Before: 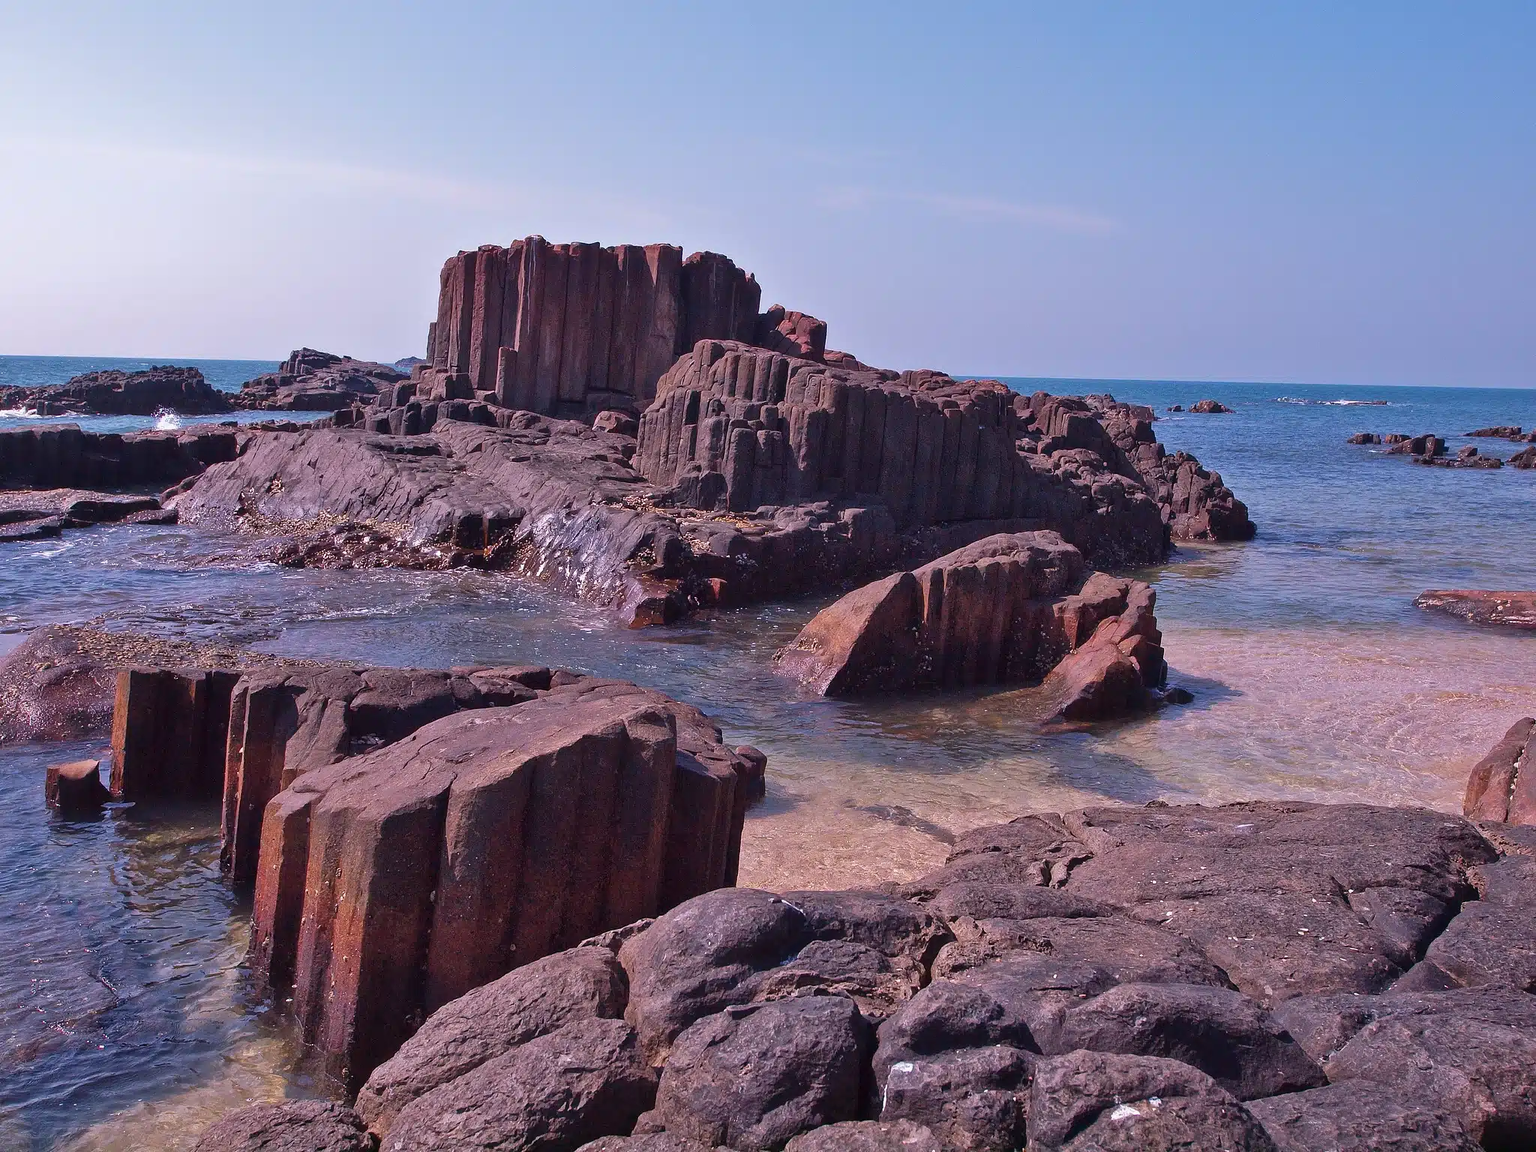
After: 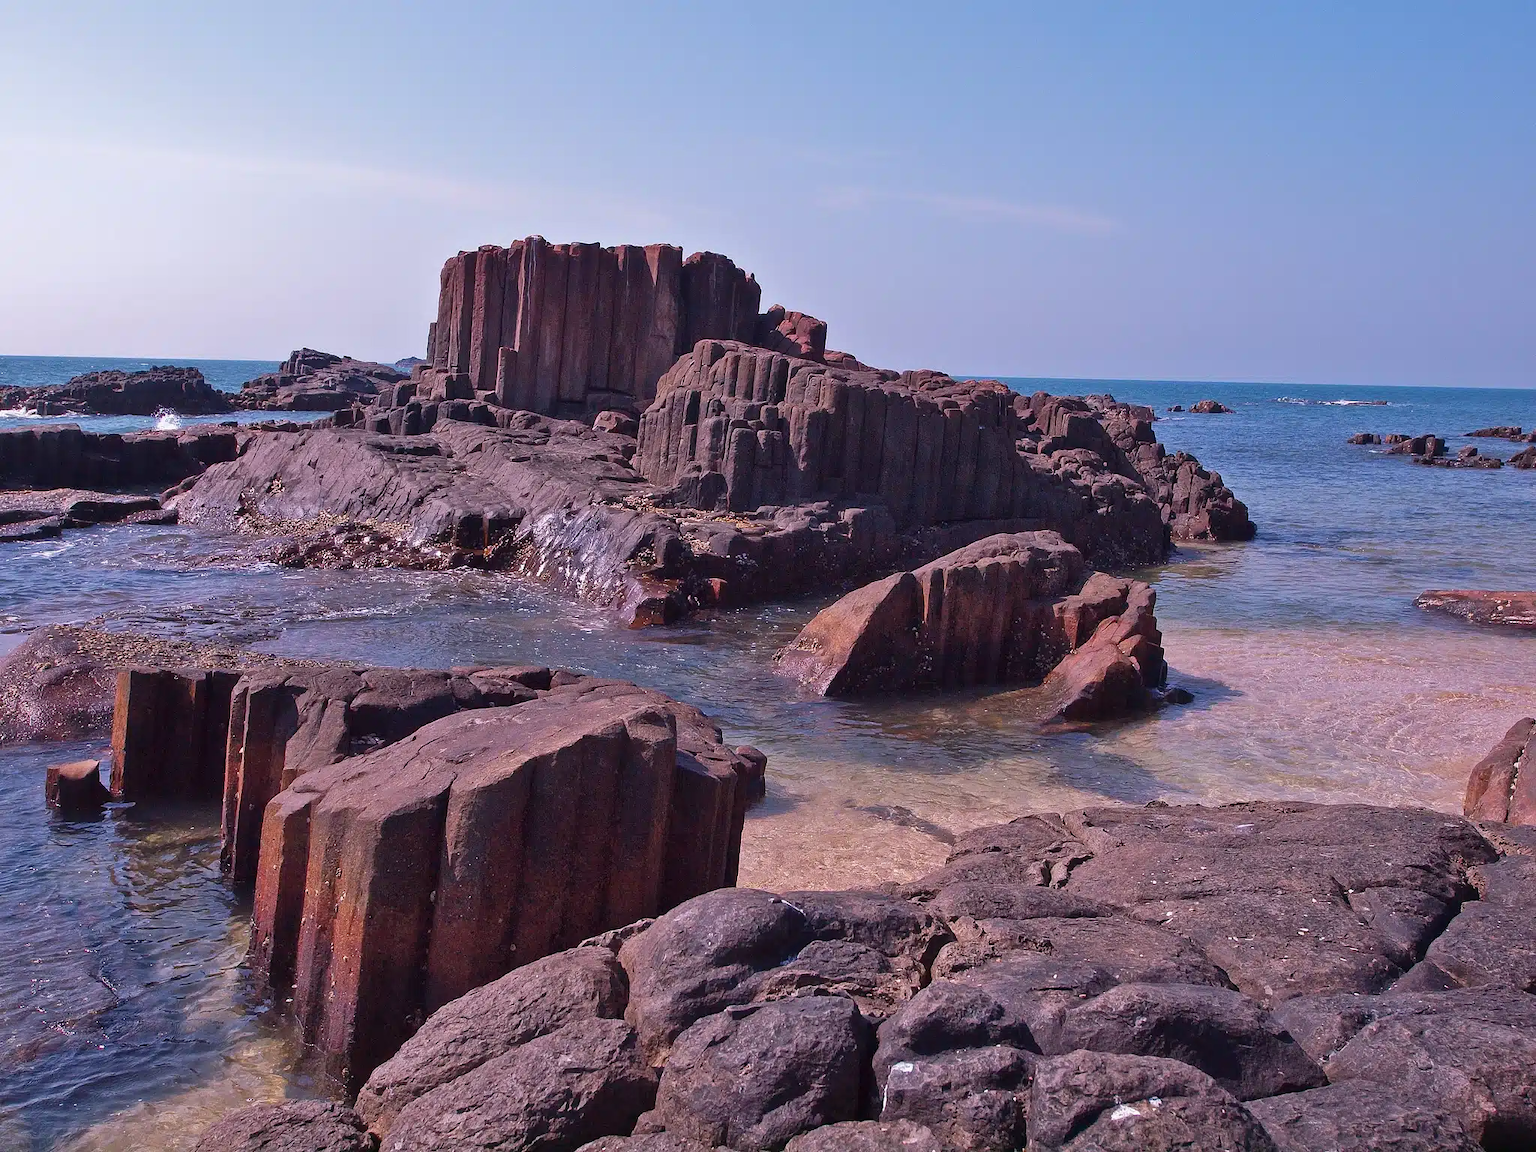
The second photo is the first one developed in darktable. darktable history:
haze removal: strength 0.023, distance 0.255, compatibility mode true, adaptive false
